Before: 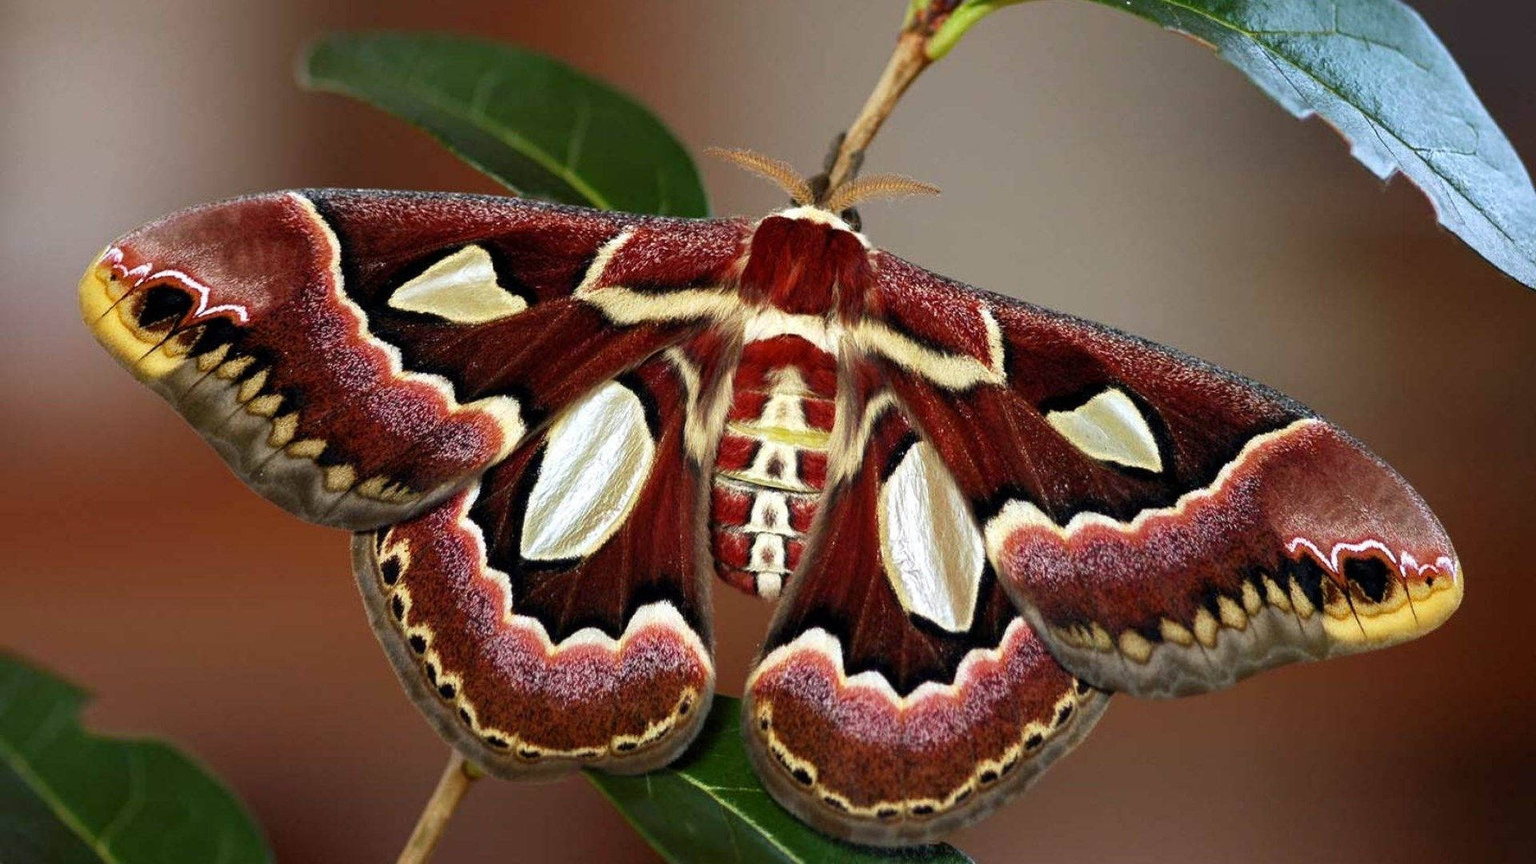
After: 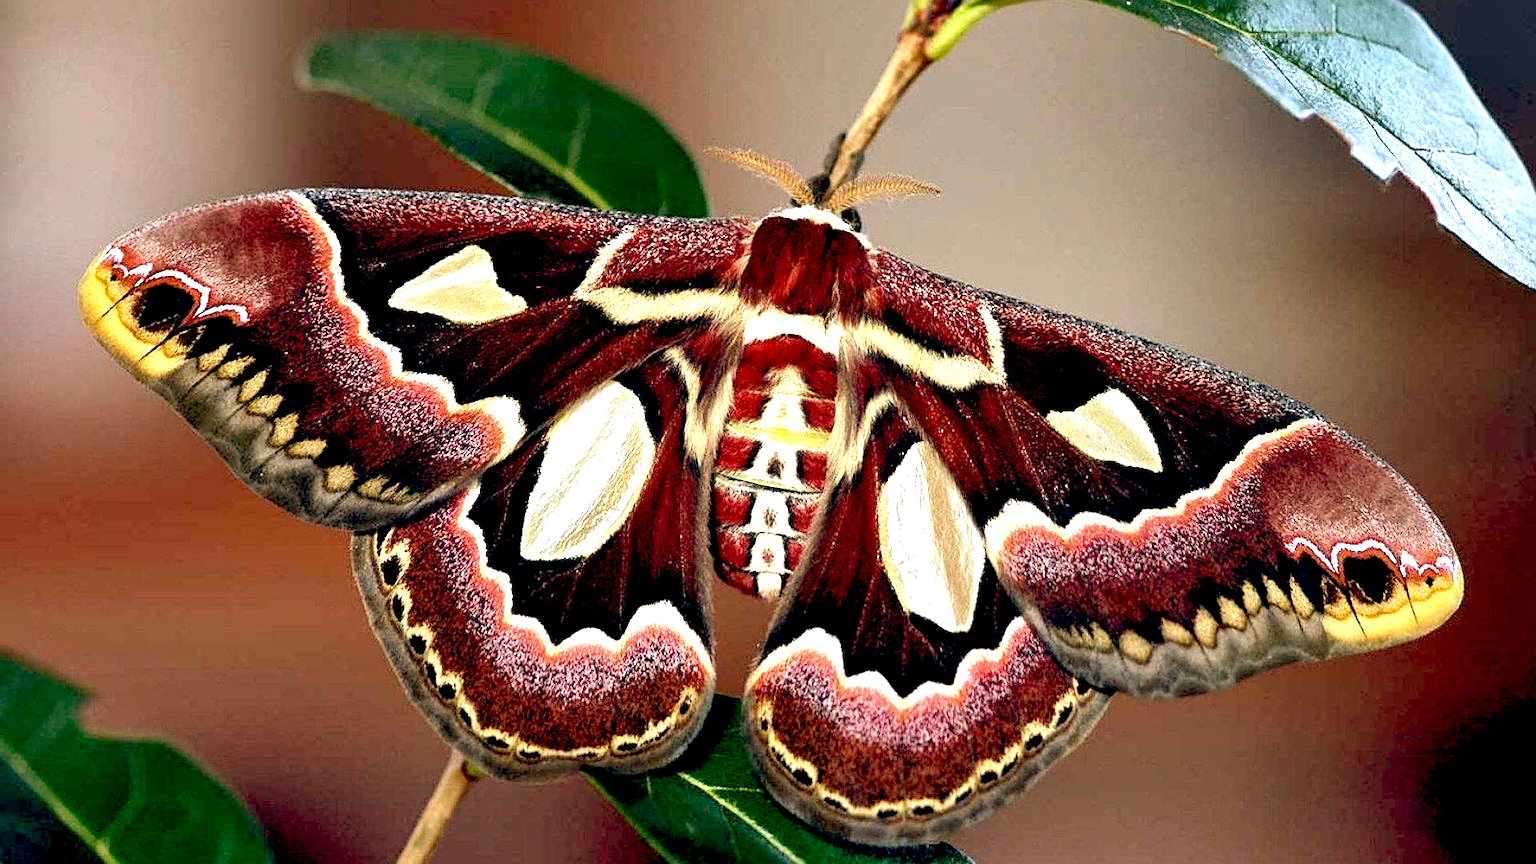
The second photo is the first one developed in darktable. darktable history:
exposure: black level correction 0, exposure 0.6 EV, compensate highlight preservation false
shadows and highlights: shadows 43.71, white point adjustment -1.46, soften with gaussian
tone equalizer: -8 EV -0.417 EV, -7 EV -0.389 EV, -6 EV -0.333 EV, -5 EV -0.222 EV, -3 EV 0.222 EV, -2 EV 0.333 EV, -1 EV 0.389 EV, +0 EV 0.417 EV, edges refinement/feathering 500, mask exposure compensation -1.57 EV, preserve details no
color balance: lift [0.975, 0.993, 1, 1.015], gamma [1.1, 1, 1, 0.945], gain [1, 1.04, 1, 0.95]
sharpen: on, module defaults
